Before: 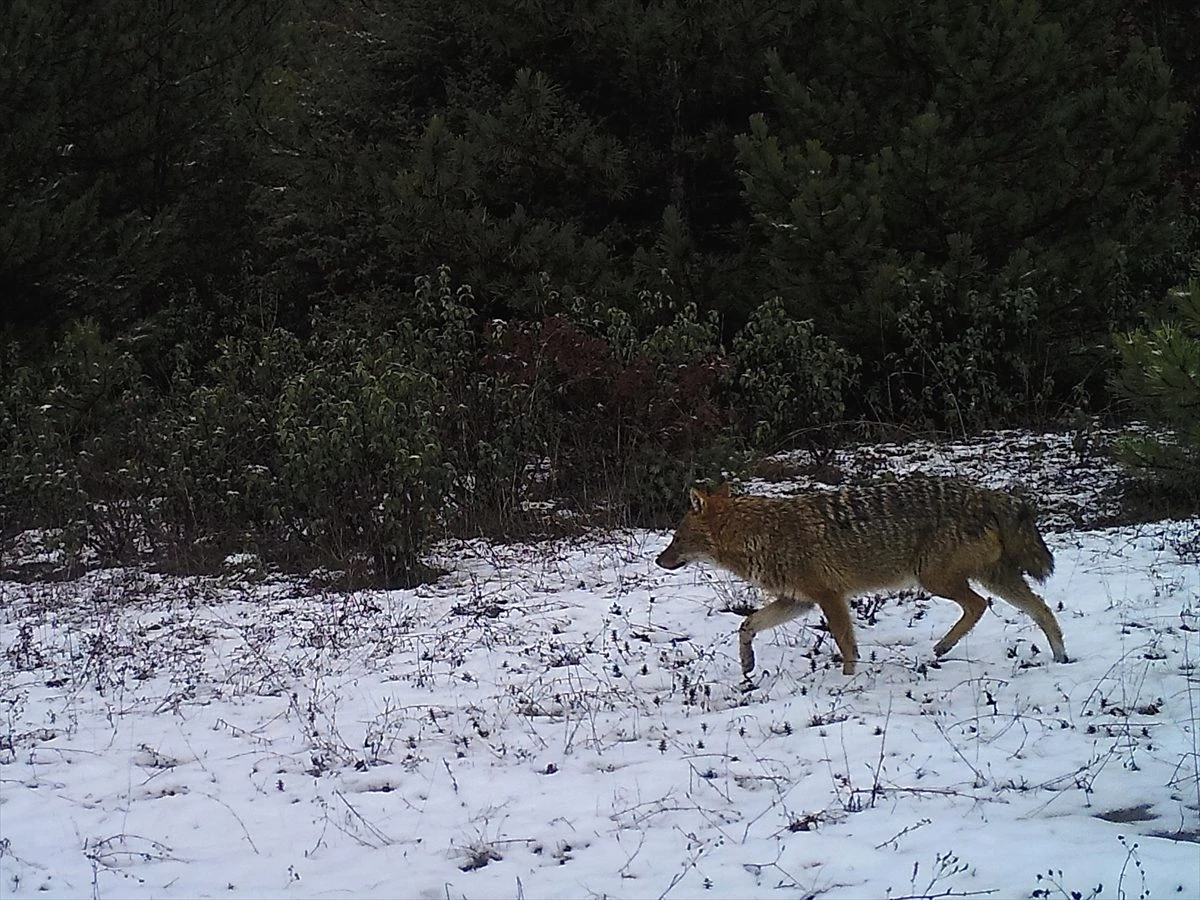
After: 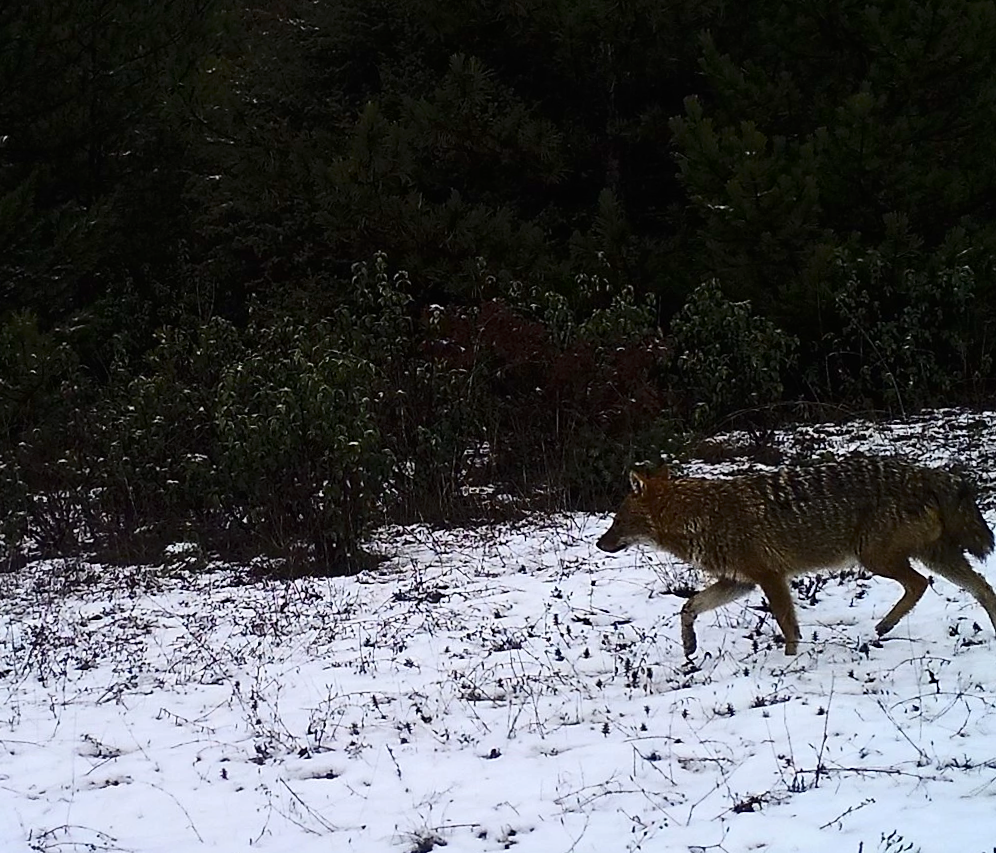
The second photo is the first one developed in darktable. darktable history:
contrast brightness saturation: contrast 0.293
crop and rotate: angle 0.796°, left 4.309%, top 0.903%, right 11.085%, bottom 2.56%
